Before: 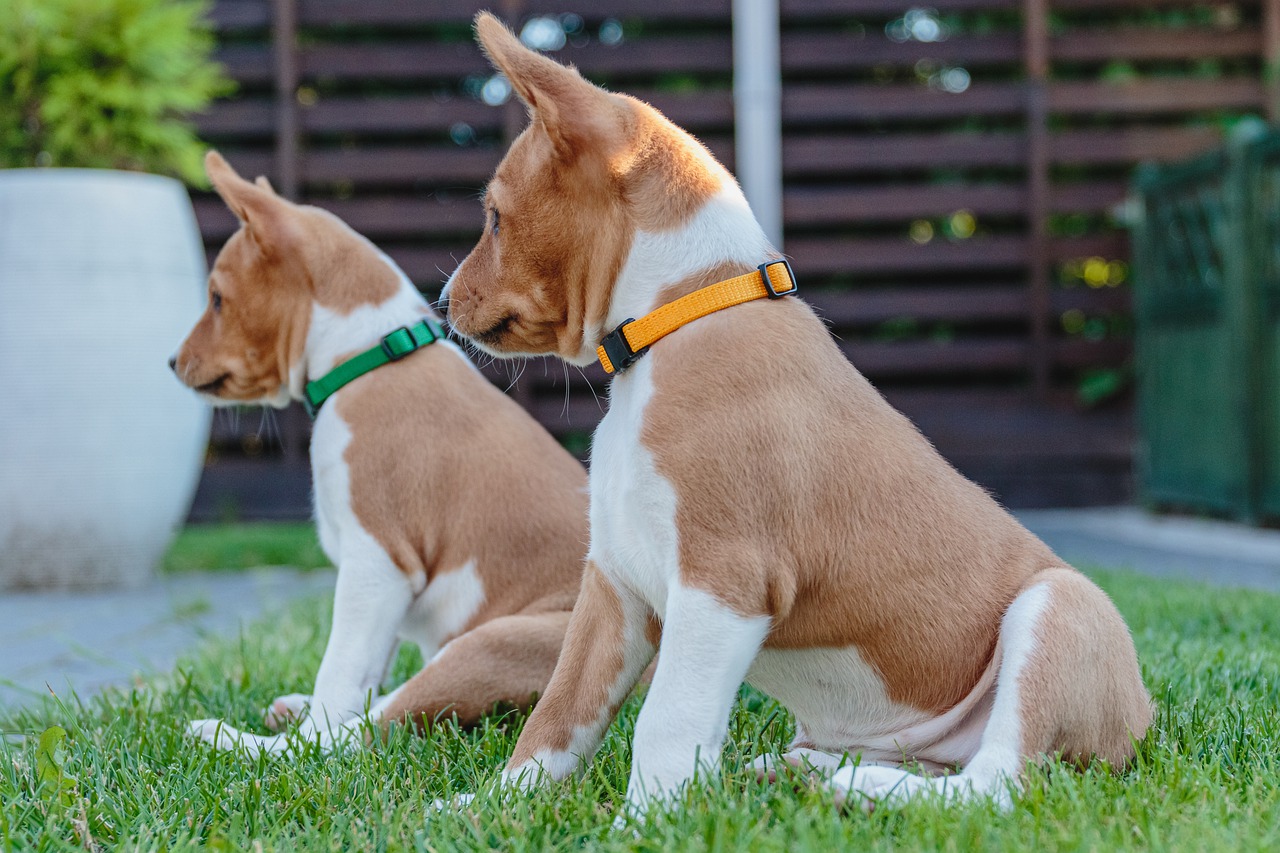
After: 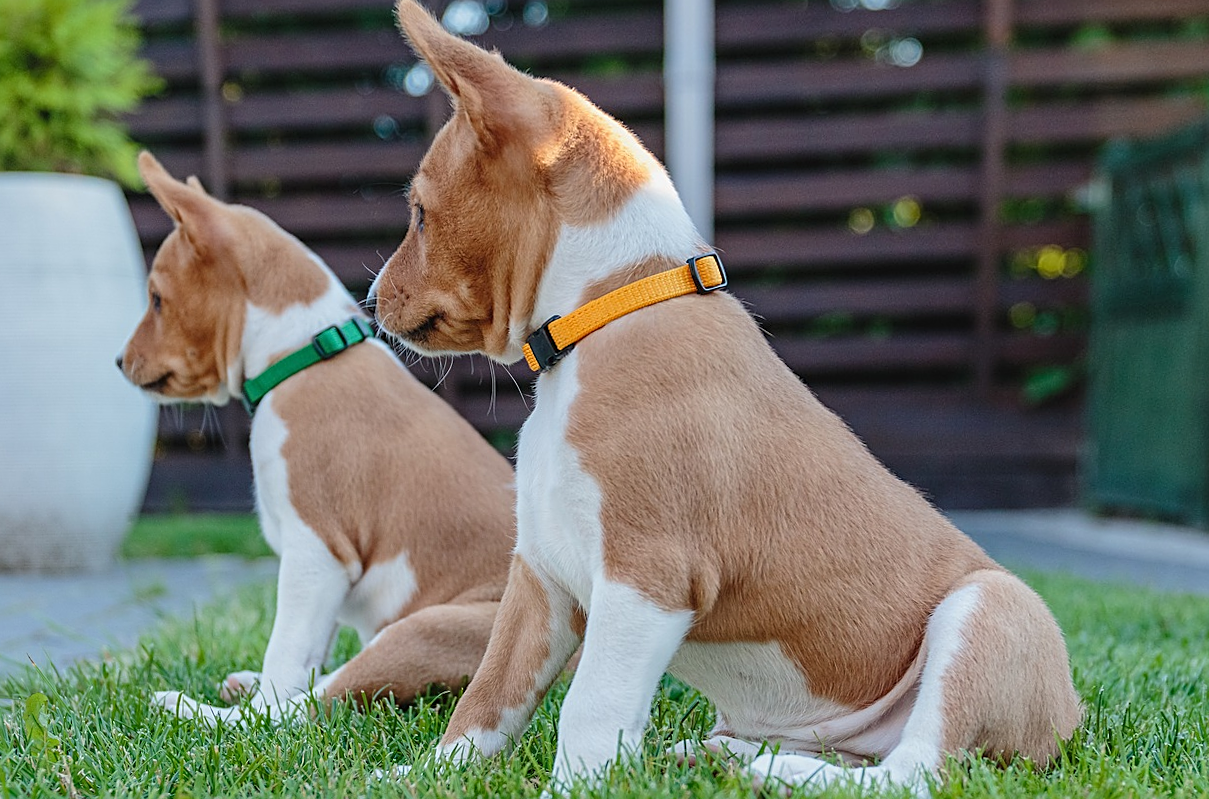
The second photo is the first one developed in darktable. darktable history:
sharpen: on, module defaults
rotate and perspective: rotation 0.062°, lens shift (vertical) 0.115, lens shift (horizontal) -0.133, crop left 0.047, crop right 0.94, crop top 0.061, crop bottom 0.94
